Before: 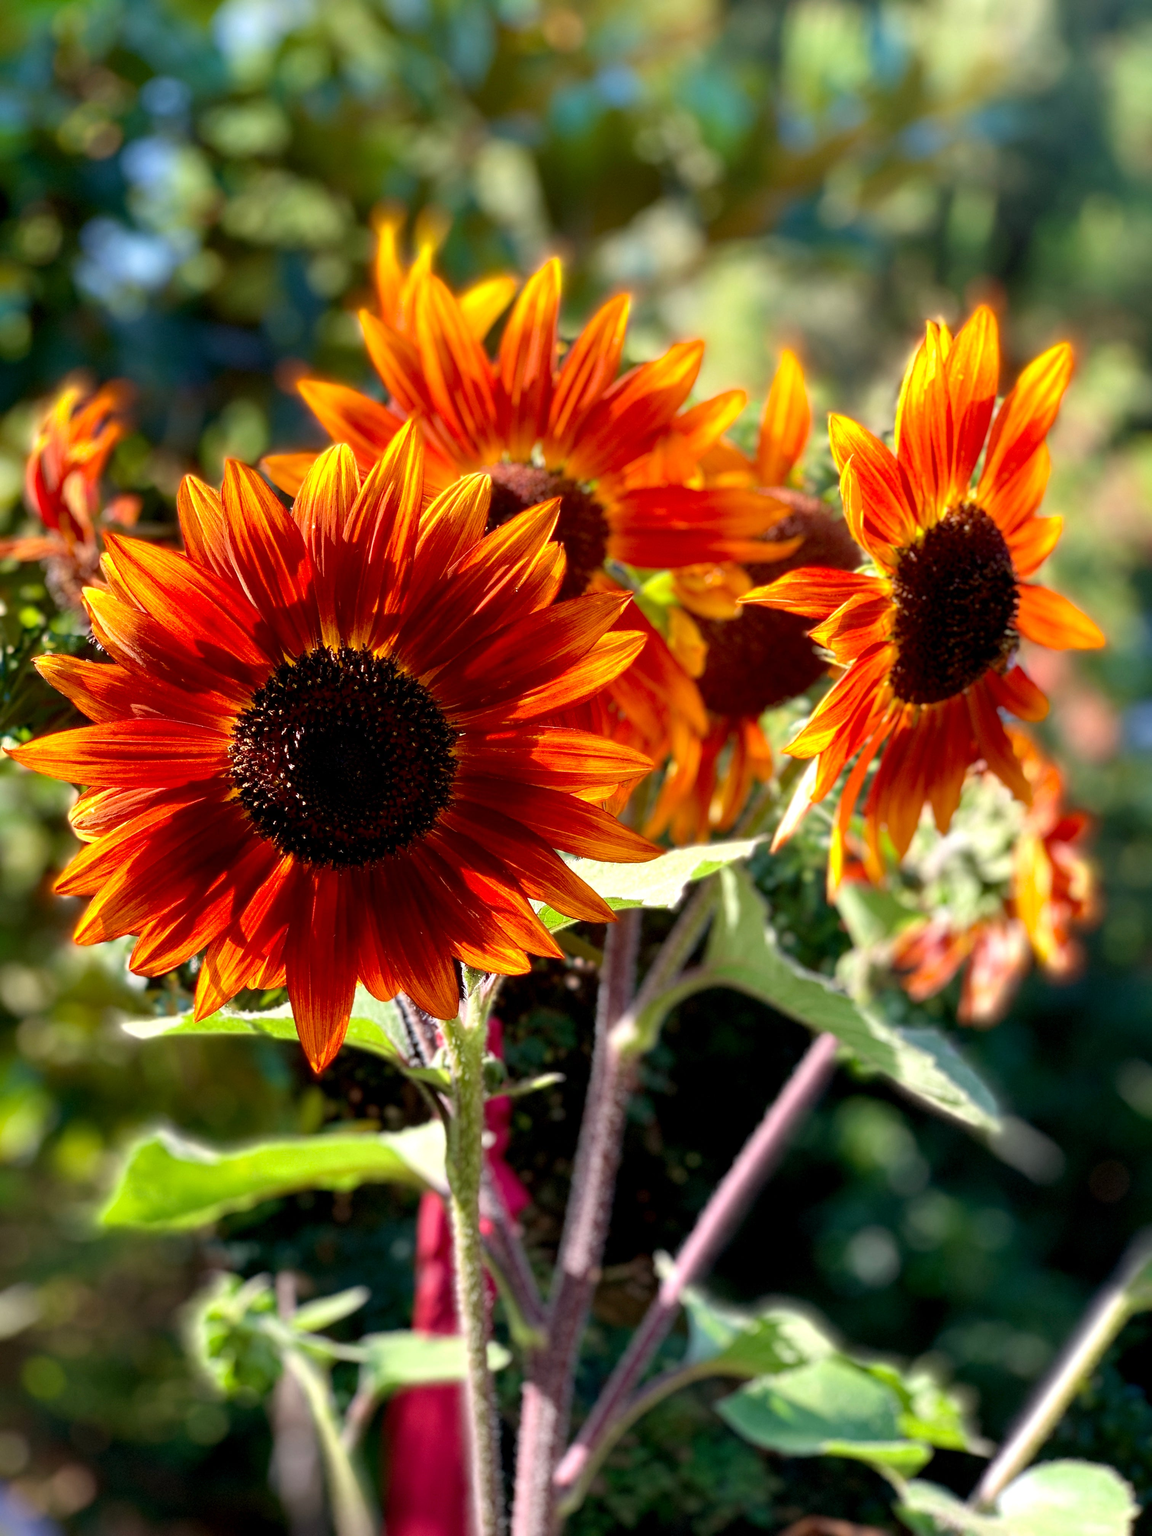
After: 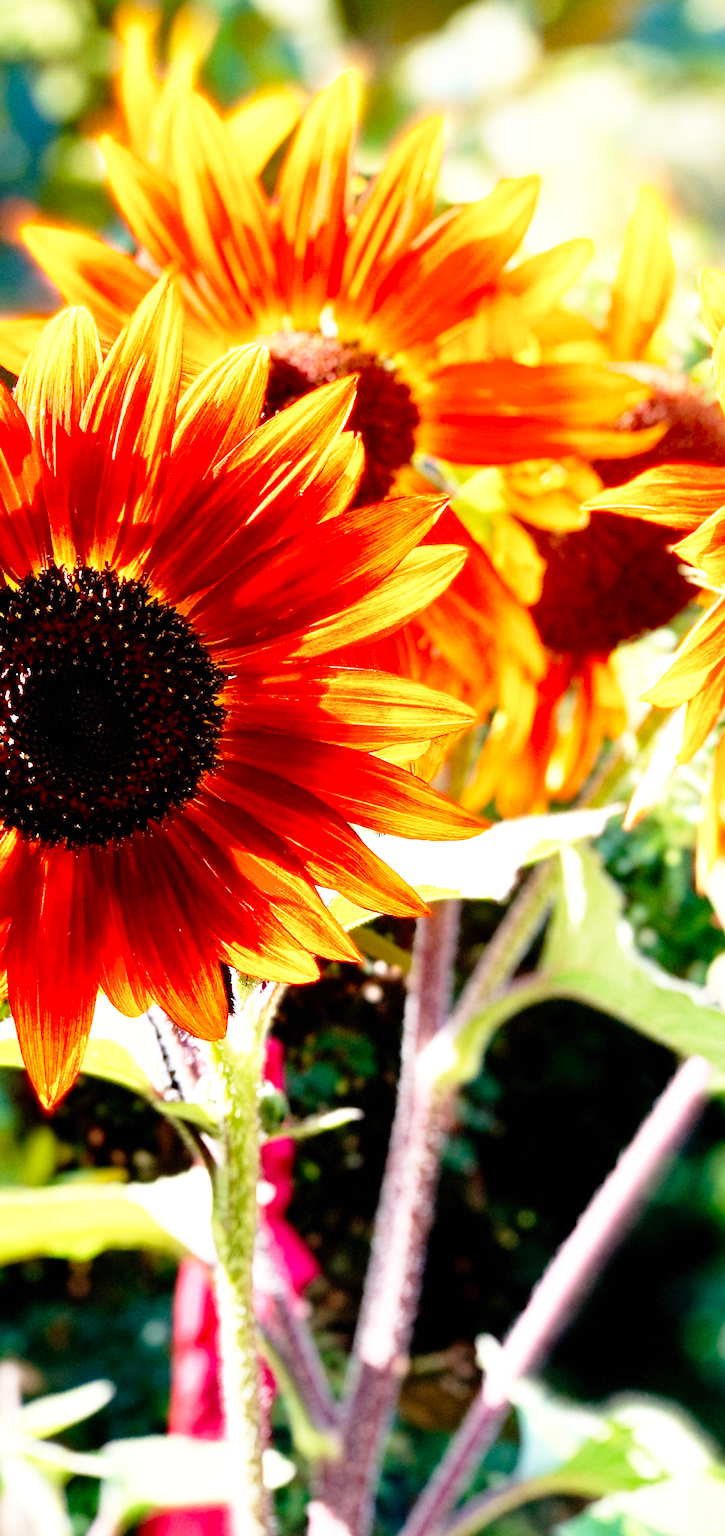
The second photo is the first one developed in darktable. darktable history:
base curve: curves: ch0 [(0, 0) (0.012, 0.01) (0.073, 0.168) (0.31, 0.711) (0.645, 0.957) (1, 1)], preserve colors none
exposure: black level correction 0, exposure 0.7 EV, compensate exposure bias true, compensate highlight preservation false
crop and rotate: angle 0.02°, left 24.353%, top 13.219%, right 26.156%, bottom 8.224%
